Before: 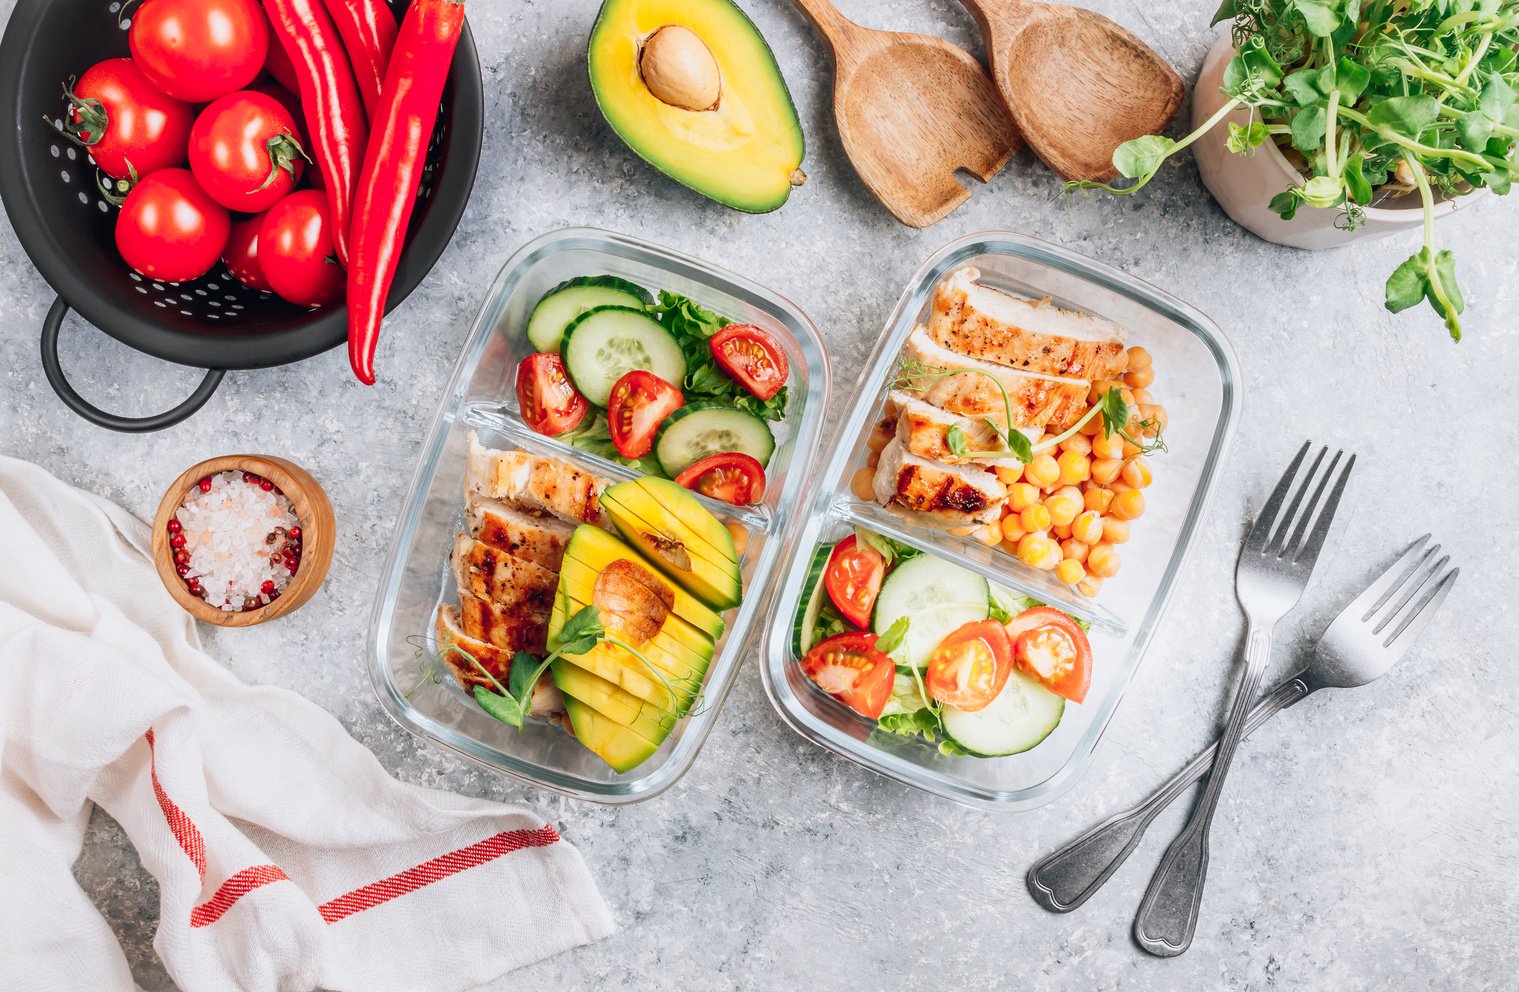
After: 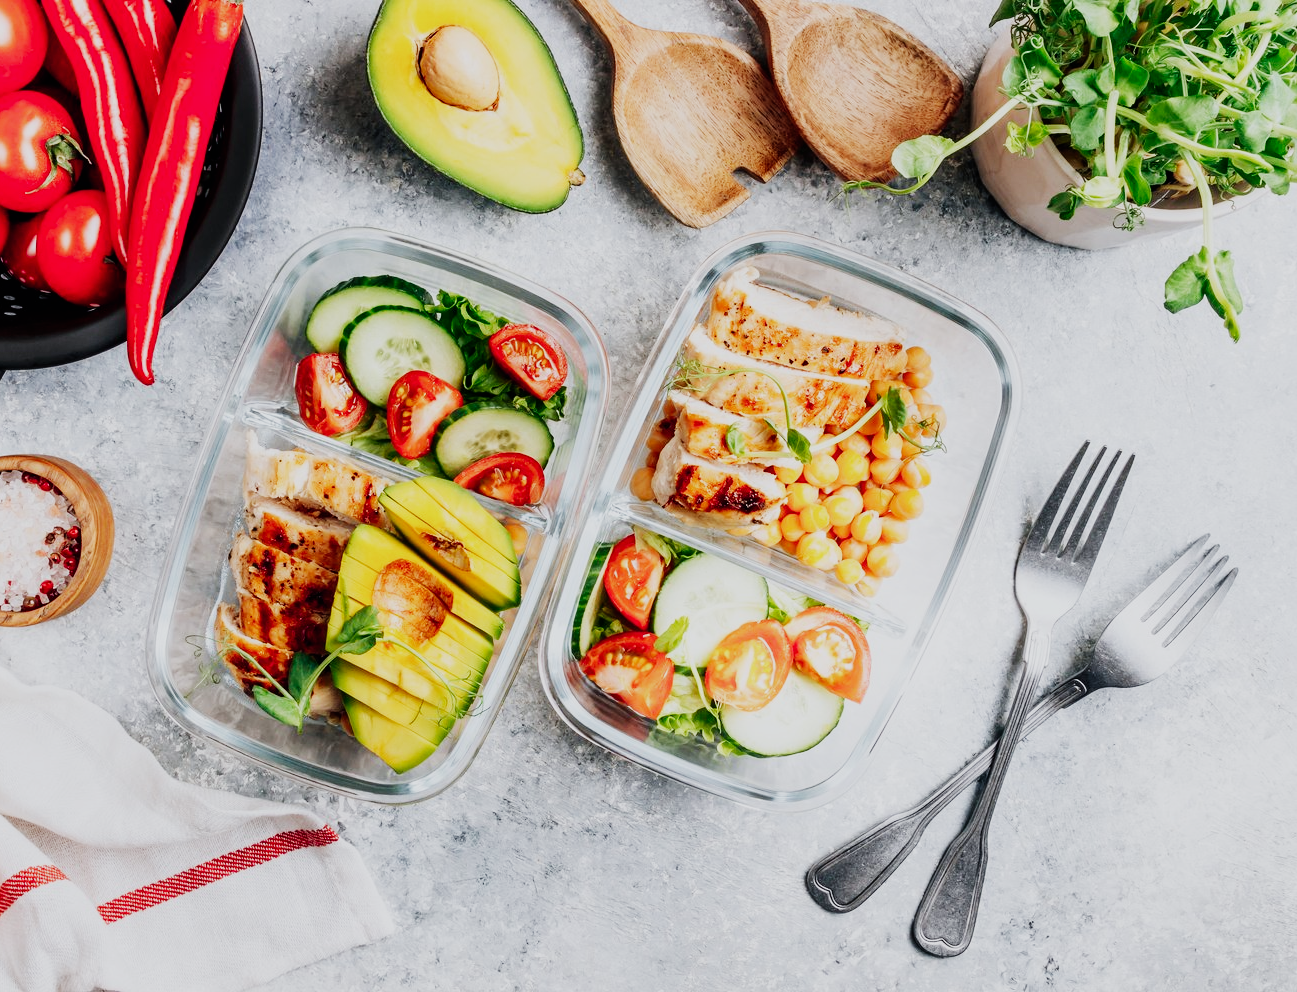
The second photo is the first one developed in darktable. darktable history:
sigmoid: contrast 1.69, skew -0.23, preserve hue 0%, red attenuation 0.1, red rotation 0.035, green attenuation 0.1, green rotation -0.017, blue attenuation 0.15, blue rotation -0.052, base primaries Rec2020
crop and rotate: left 14.584%
white balance: red 0.986, blue 1.01
